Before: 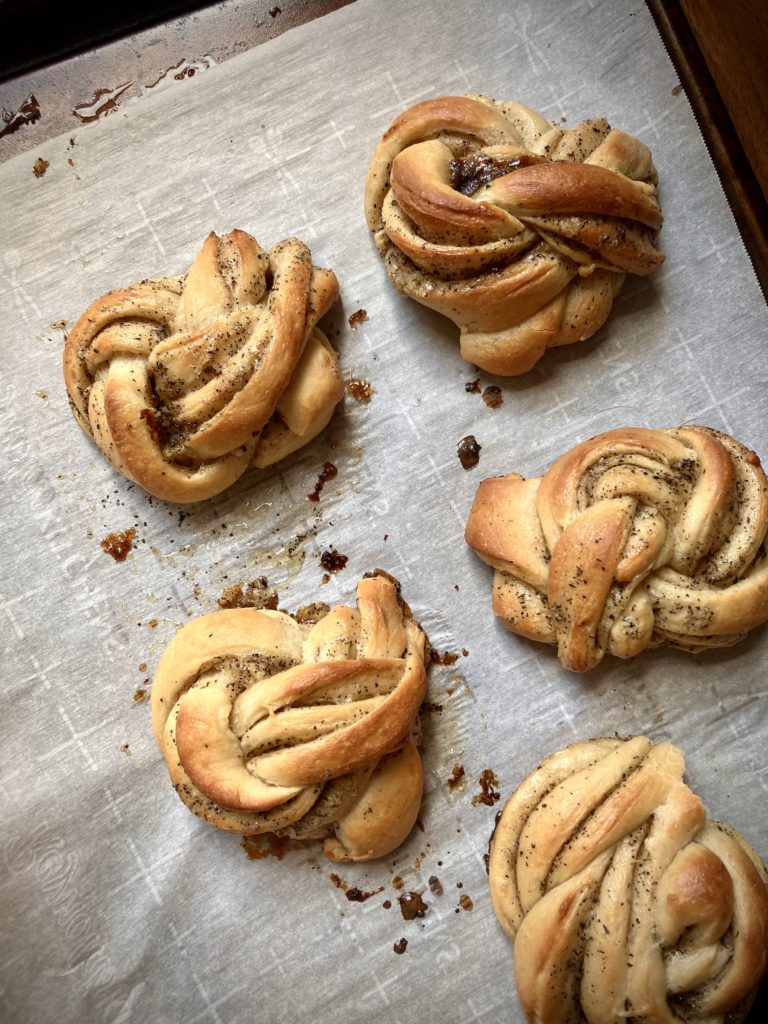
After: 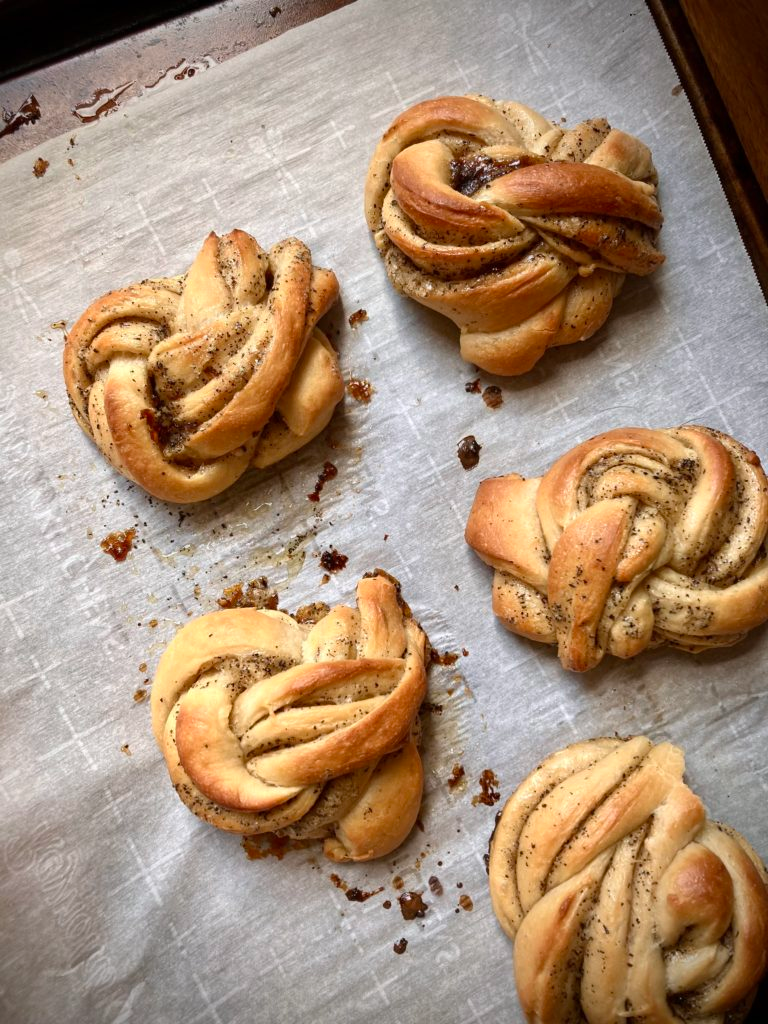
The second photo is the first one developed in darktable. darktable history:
white balance: red 1.004, blue 1.024
